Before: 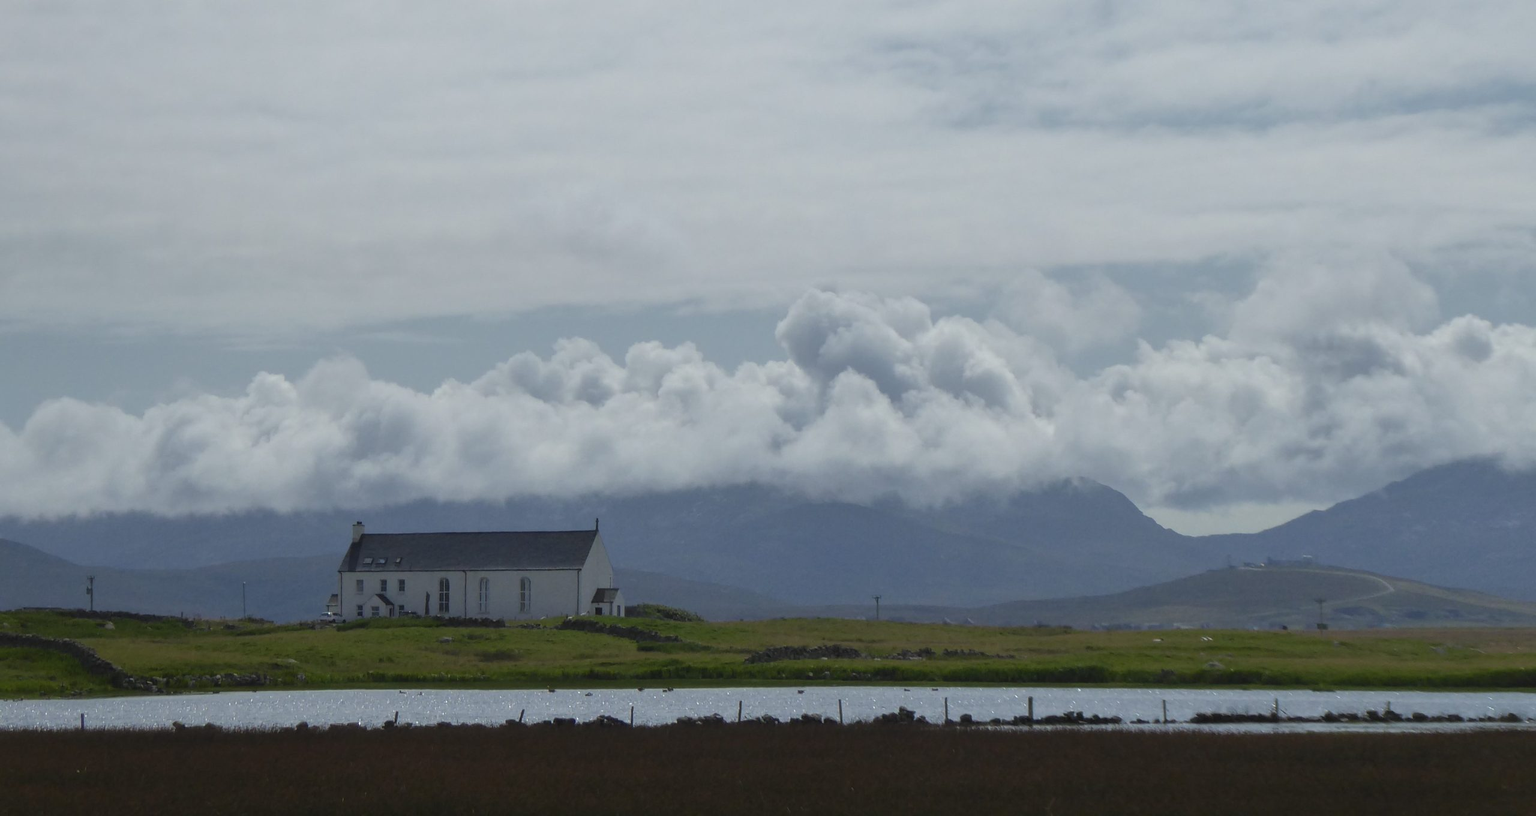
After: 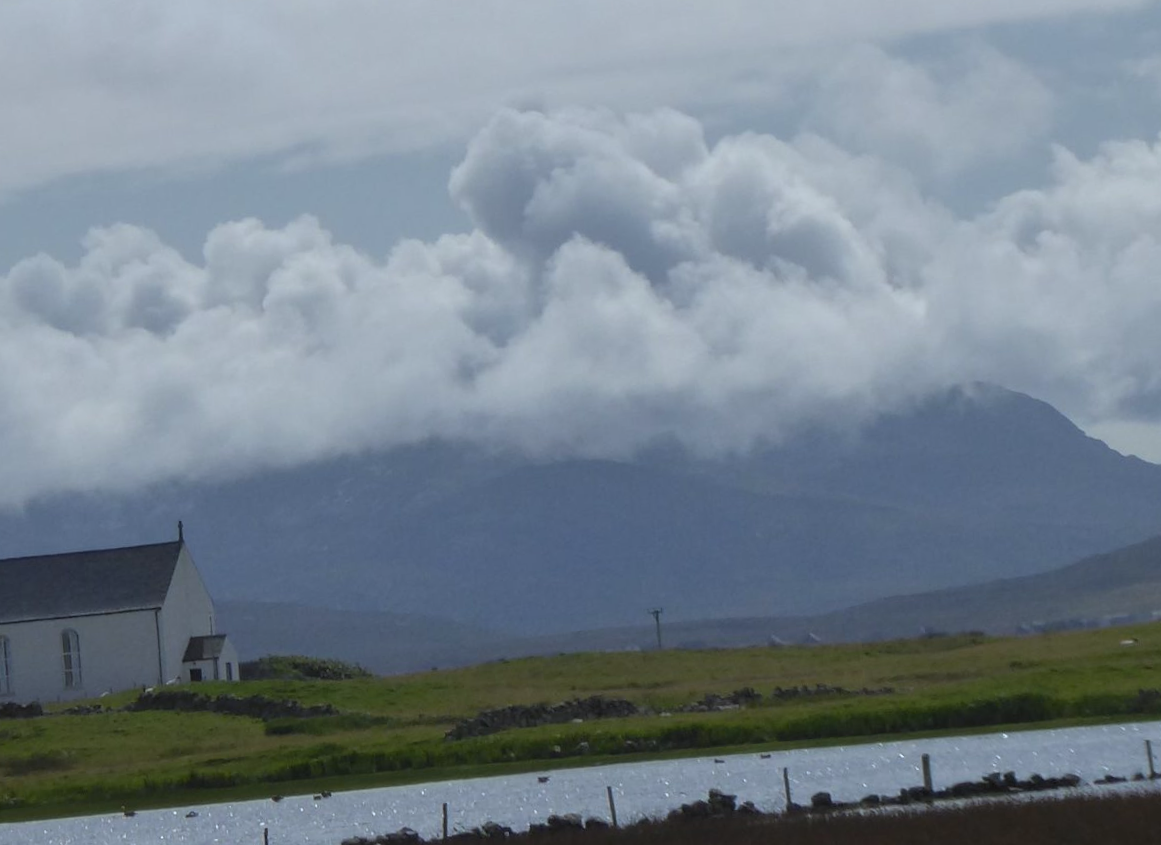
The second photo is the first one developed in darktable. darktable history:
crop: left 31.379%, top 24.658%, right 20.326%, bottom 6.628%
white balance: red 0.98, blue 1.034
rotate and perspective: rotation -5°, crop left 0.05, crop right 0.952, crop top 0.11, crop bottom 0.89
